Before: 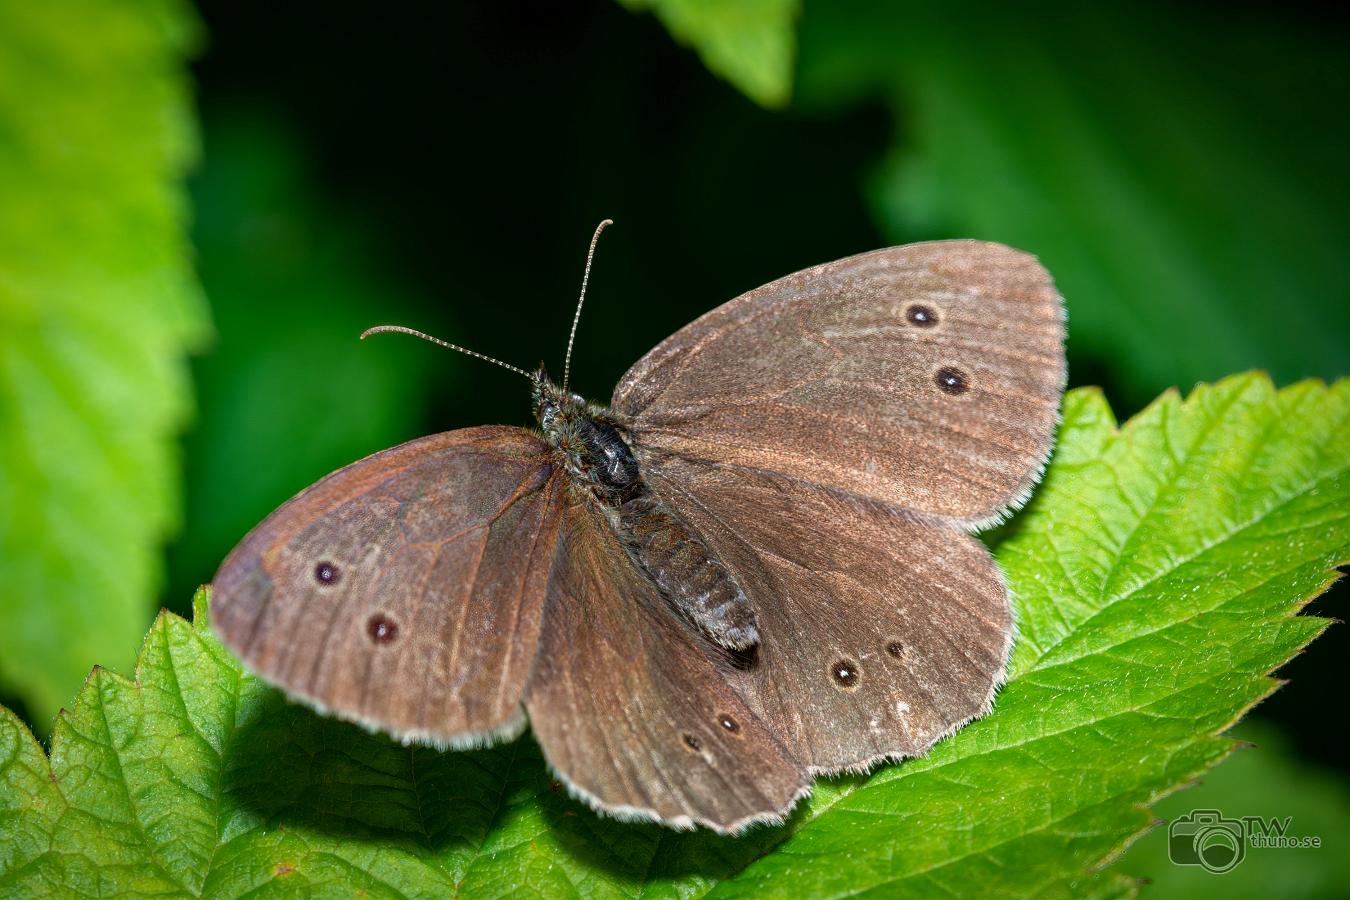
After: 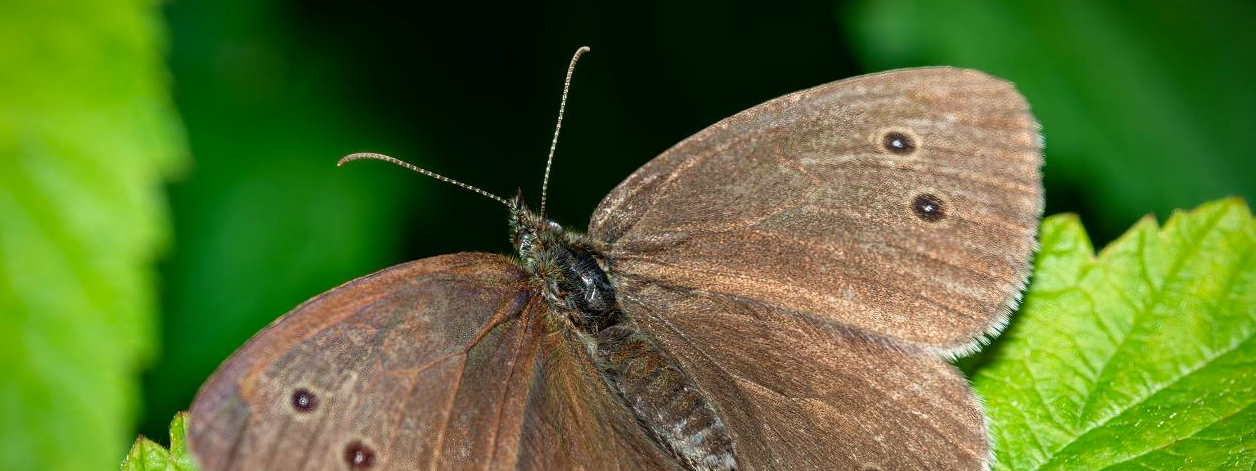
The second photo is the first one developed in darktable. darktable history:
crop: left 1.744%, top 19.225%, right 5.069%, bottom 28.357%
rgb curve: curves: ch2 [(0, 0) (0.567, 0.512) (1, 1)], mode RGB, independent channels
